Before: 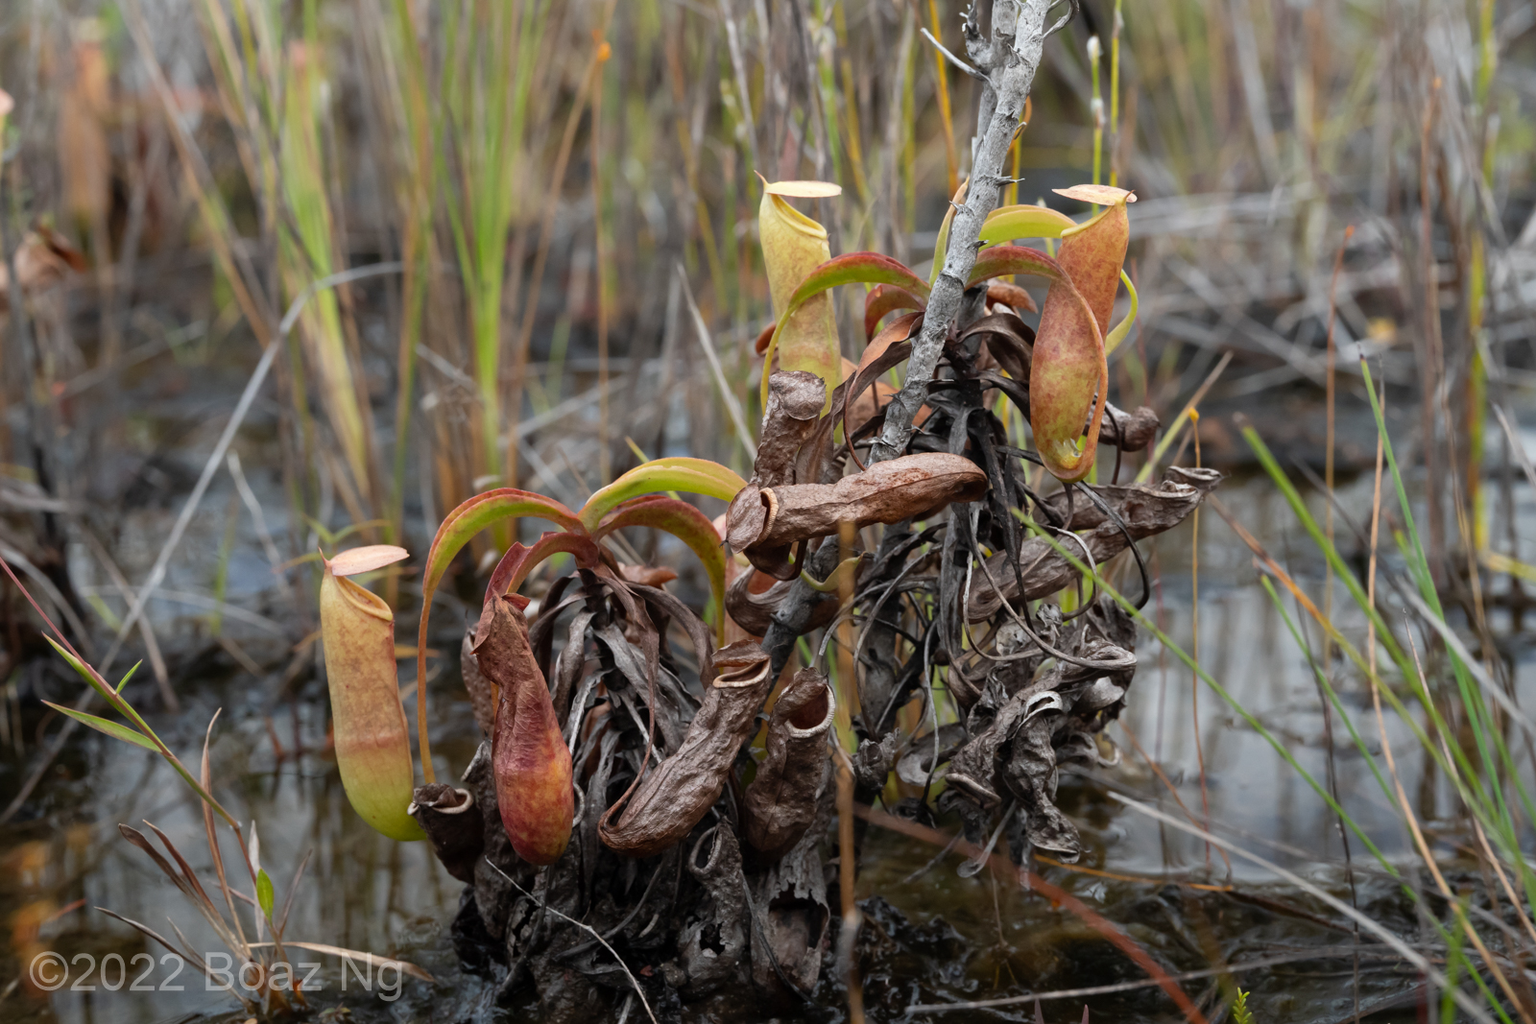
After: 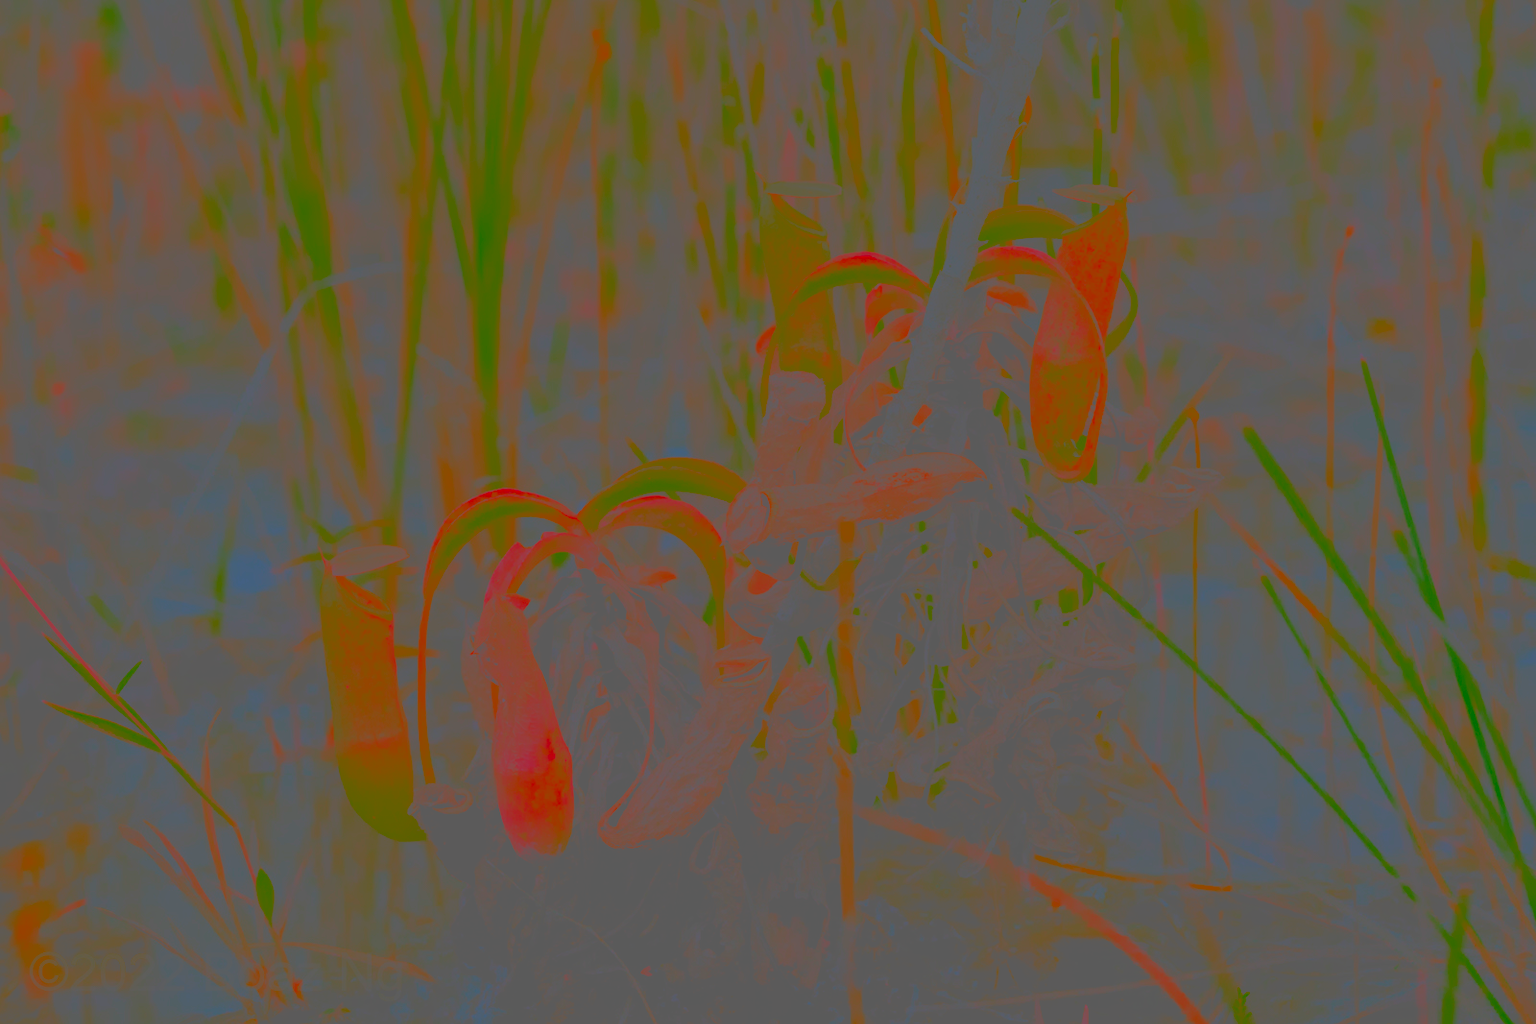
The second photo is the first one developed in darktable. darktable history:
filmic rgb: black relative exposure -6.06 EV, white relative exposure 6.96 EV, hardness 2.23
contrast brightness saturation: contrast -0.981, brightness -0.171, saturation 0.764
